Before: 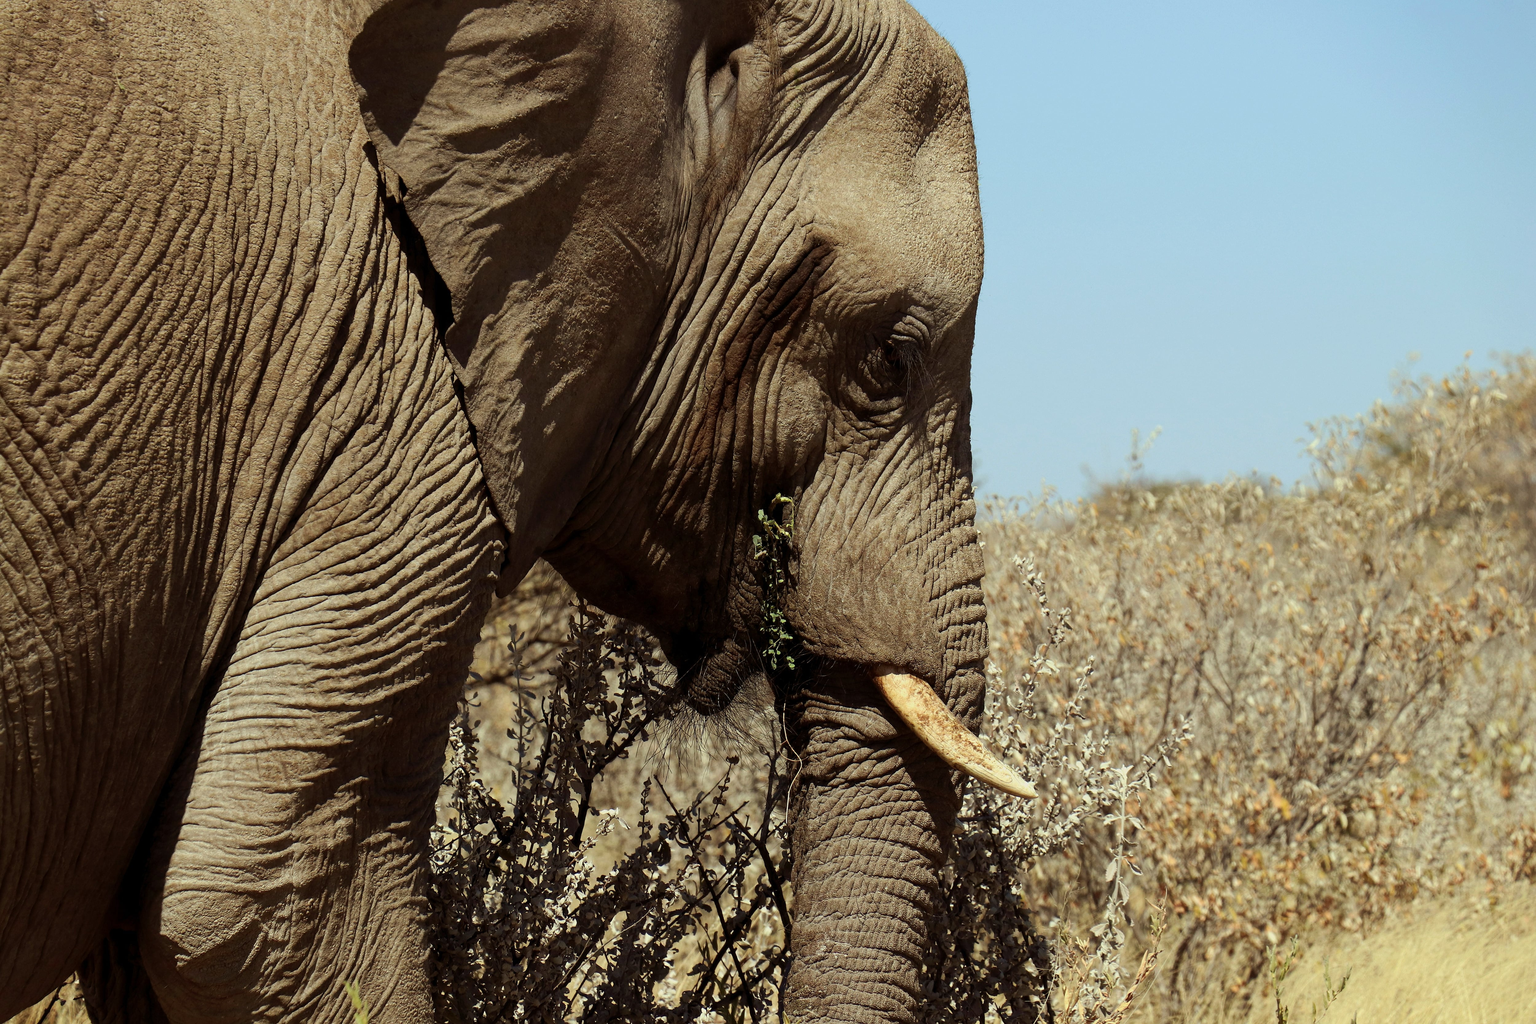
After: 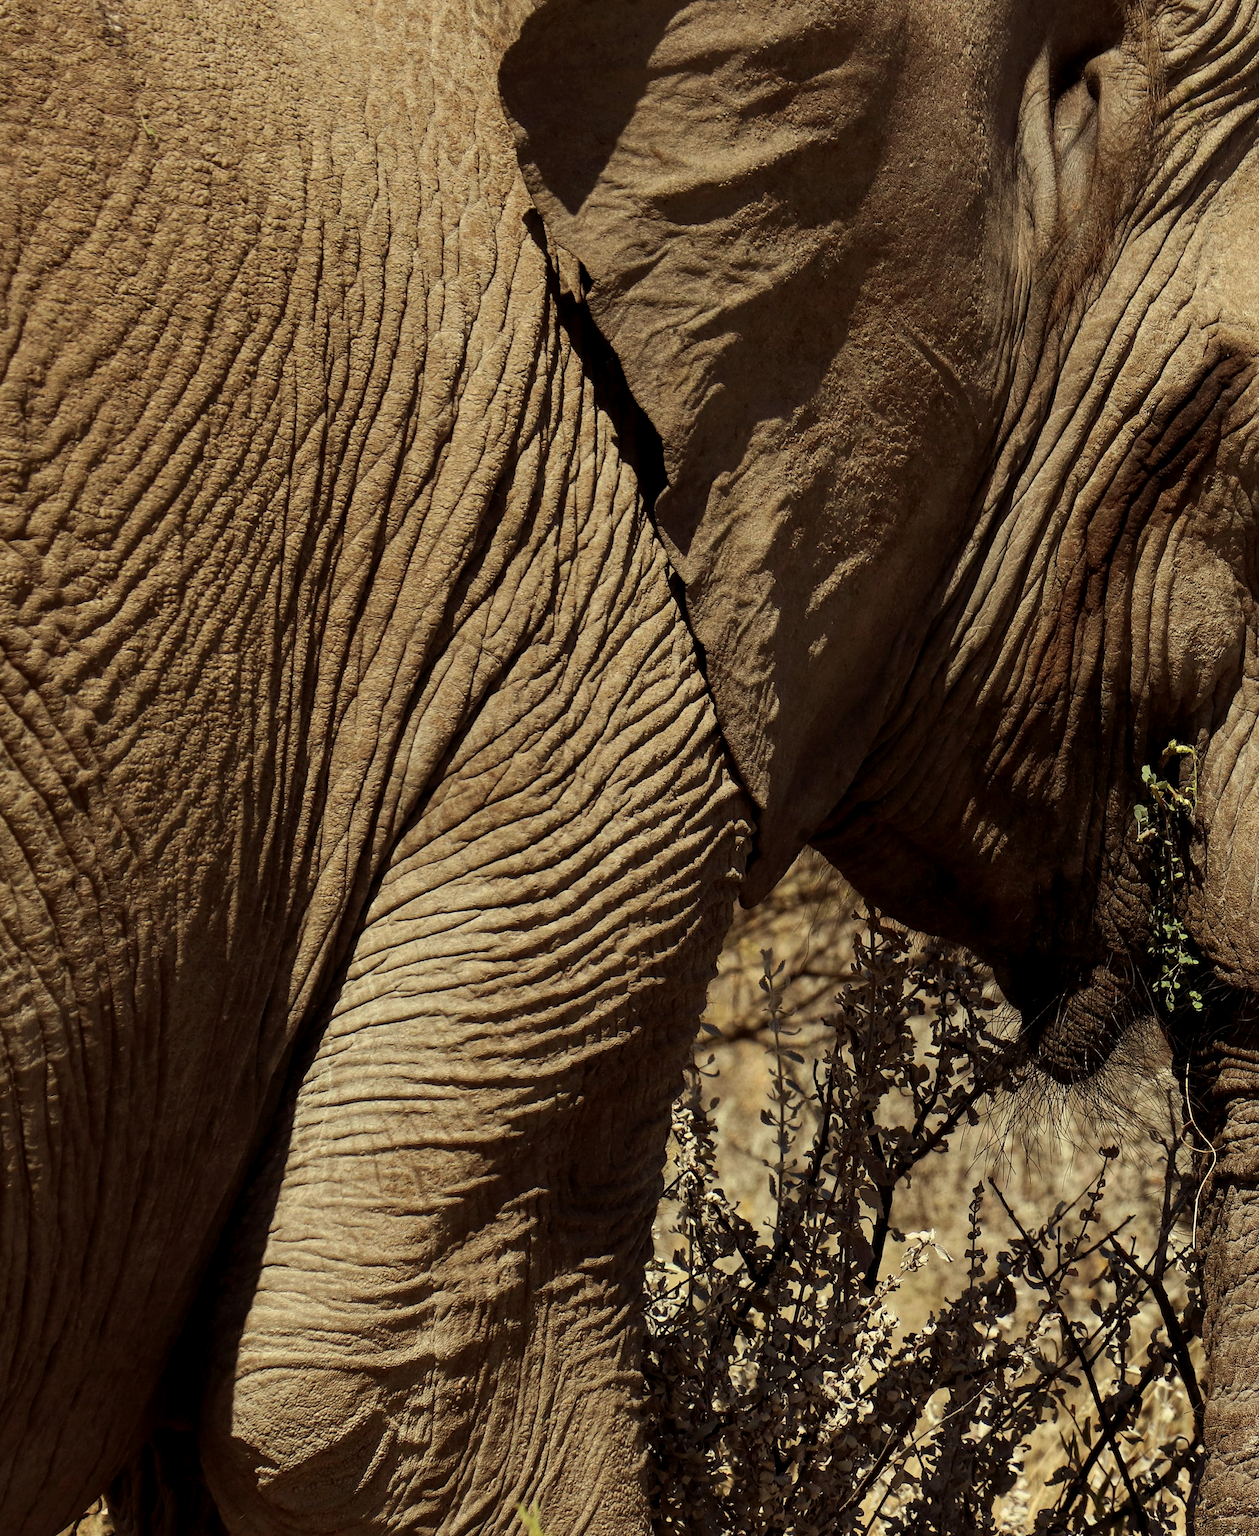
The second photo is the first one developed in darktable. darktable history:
crop: left 0.587%, right 45.588%, bottom 0.086%
rotate and perspective: rotation -1°, crop left 0.011, crop right 0.989, crop top 0.025, crop bottom 0.975
white balance: red 1.045, blue 0.932
local contrast: highlights 100%, shadows 100%, detail 120%, midtone range 0.2
